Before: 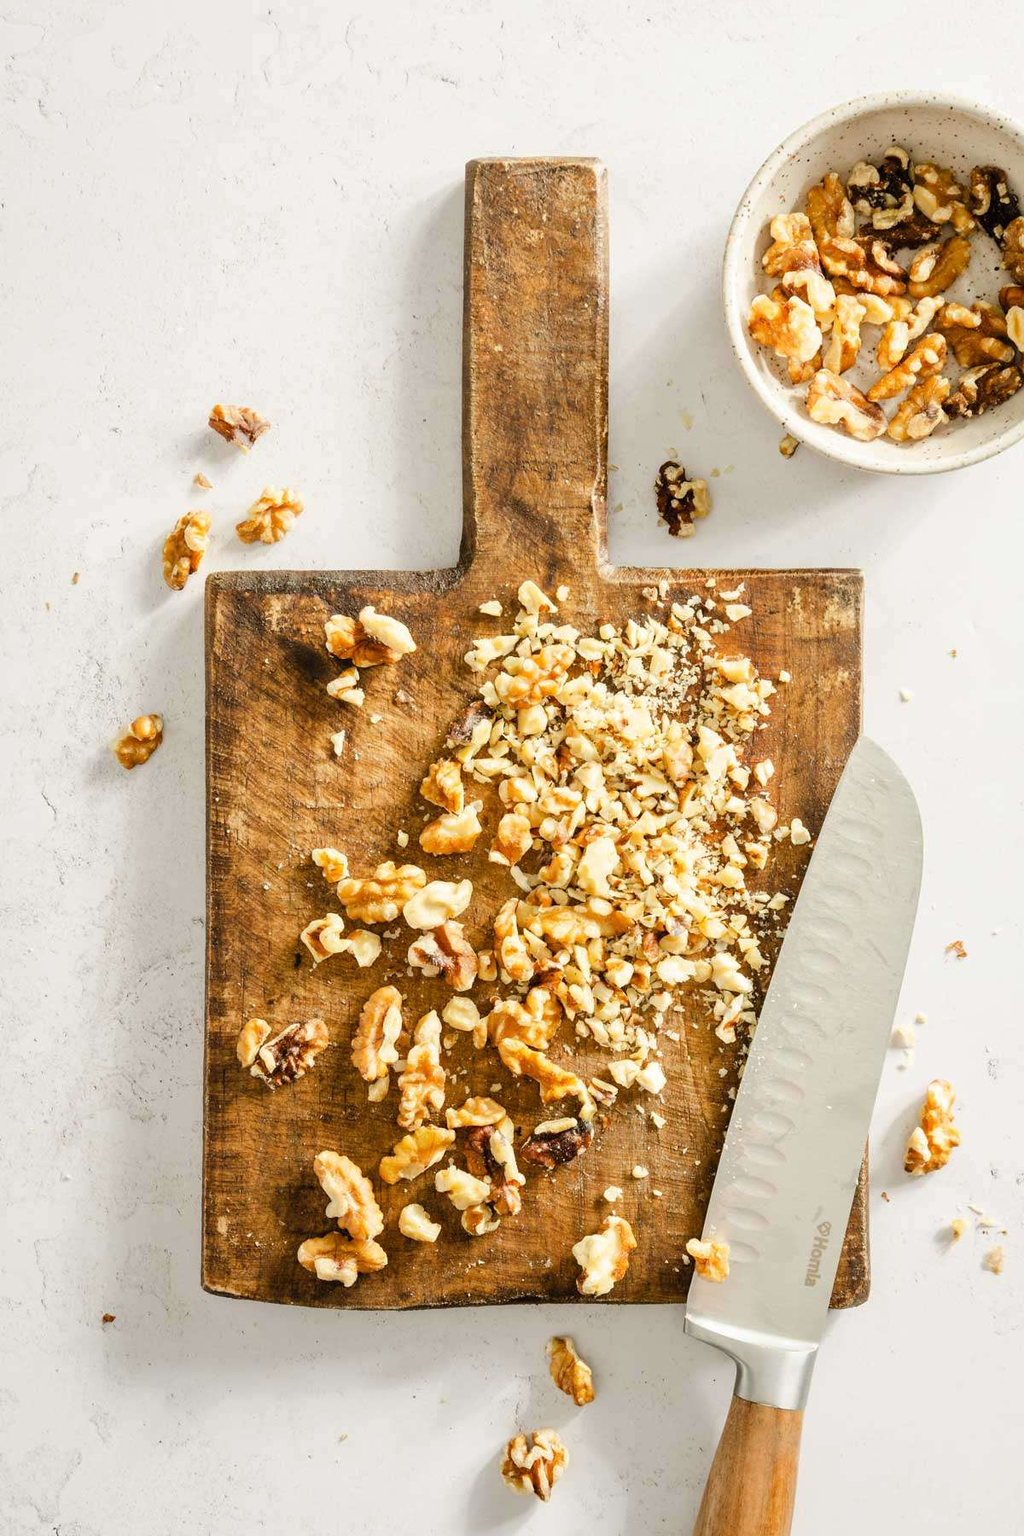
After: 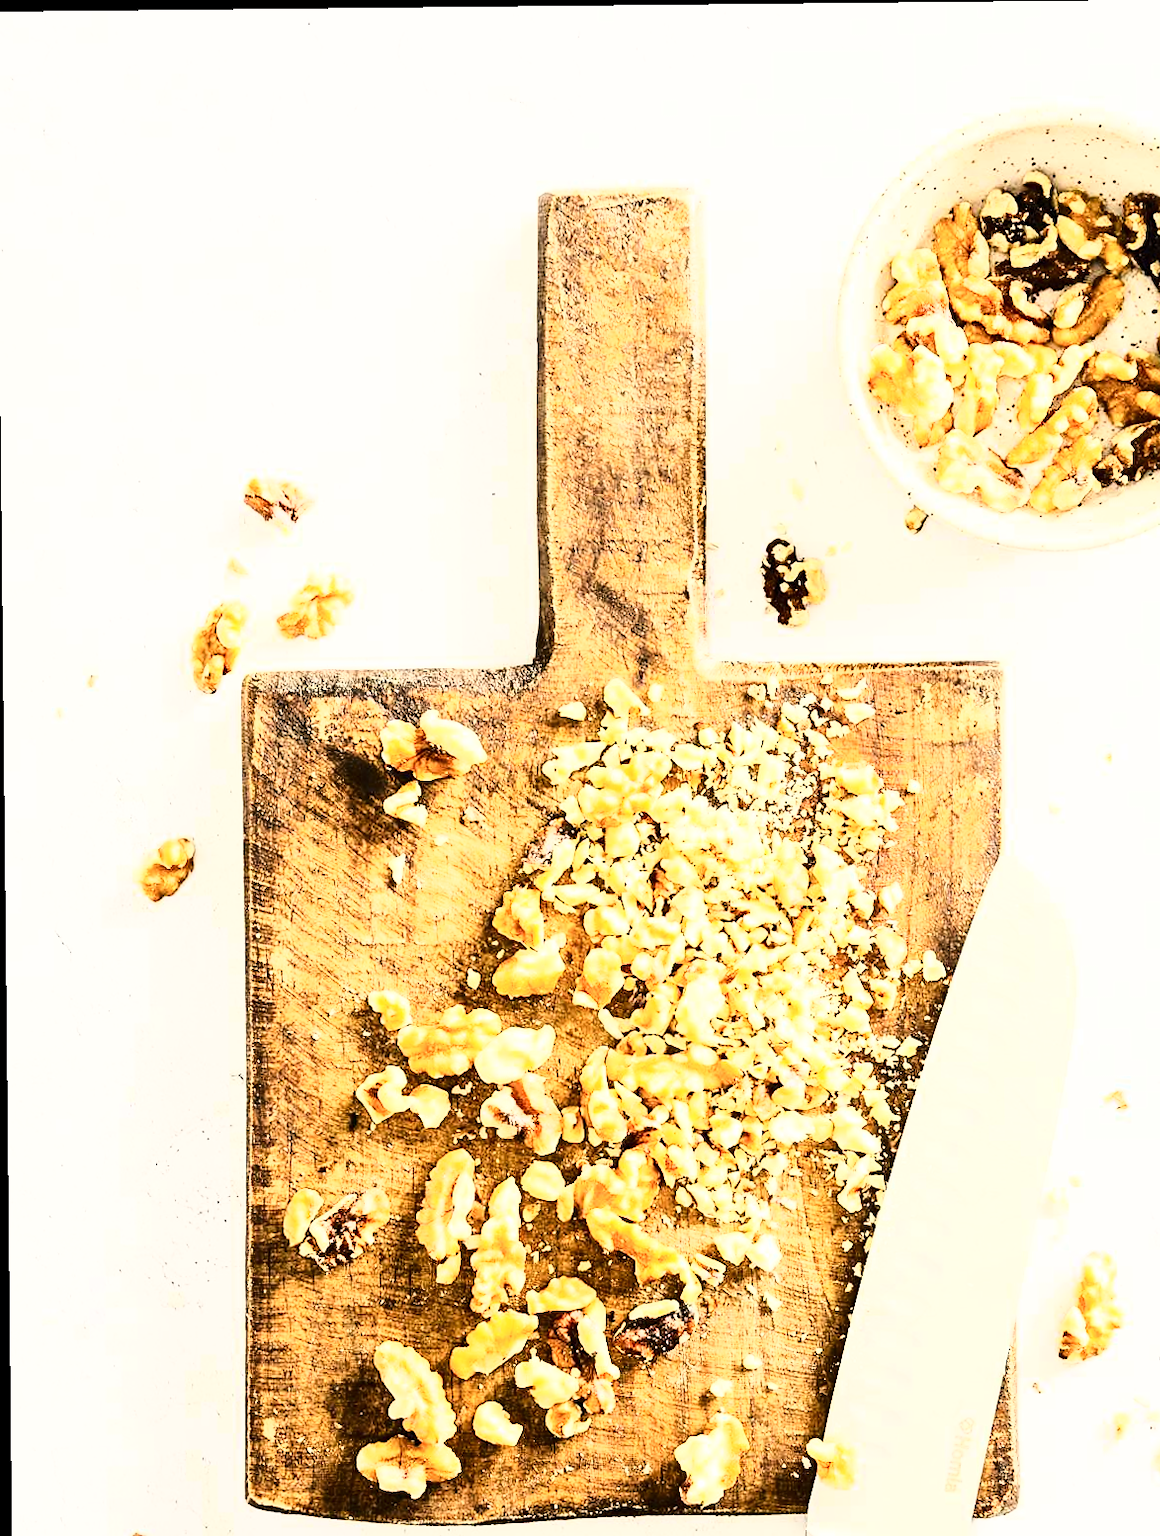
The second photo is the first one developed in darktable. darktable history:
sharpen: on, module defaults
base curve: curves: ch0 [(0, 0) (0.028, 0.03) (0.105, 0.232) (0.387, 0.748) (0.754, 0.968) (1, 1)]
contrast brightness saturation: brightness 0.142
crop and rotate: angle 0.597°, left 0.267%, right 3.373%, bottom 14.227%
exposure: compensate exposure bias true, compensate highlight preservation false
tone curve: curves: ch0 [(0, 0) (0.56, 0.467) (0.846, 0.934) (1, 1)], color space Lab, independent channels, preserve colors none
